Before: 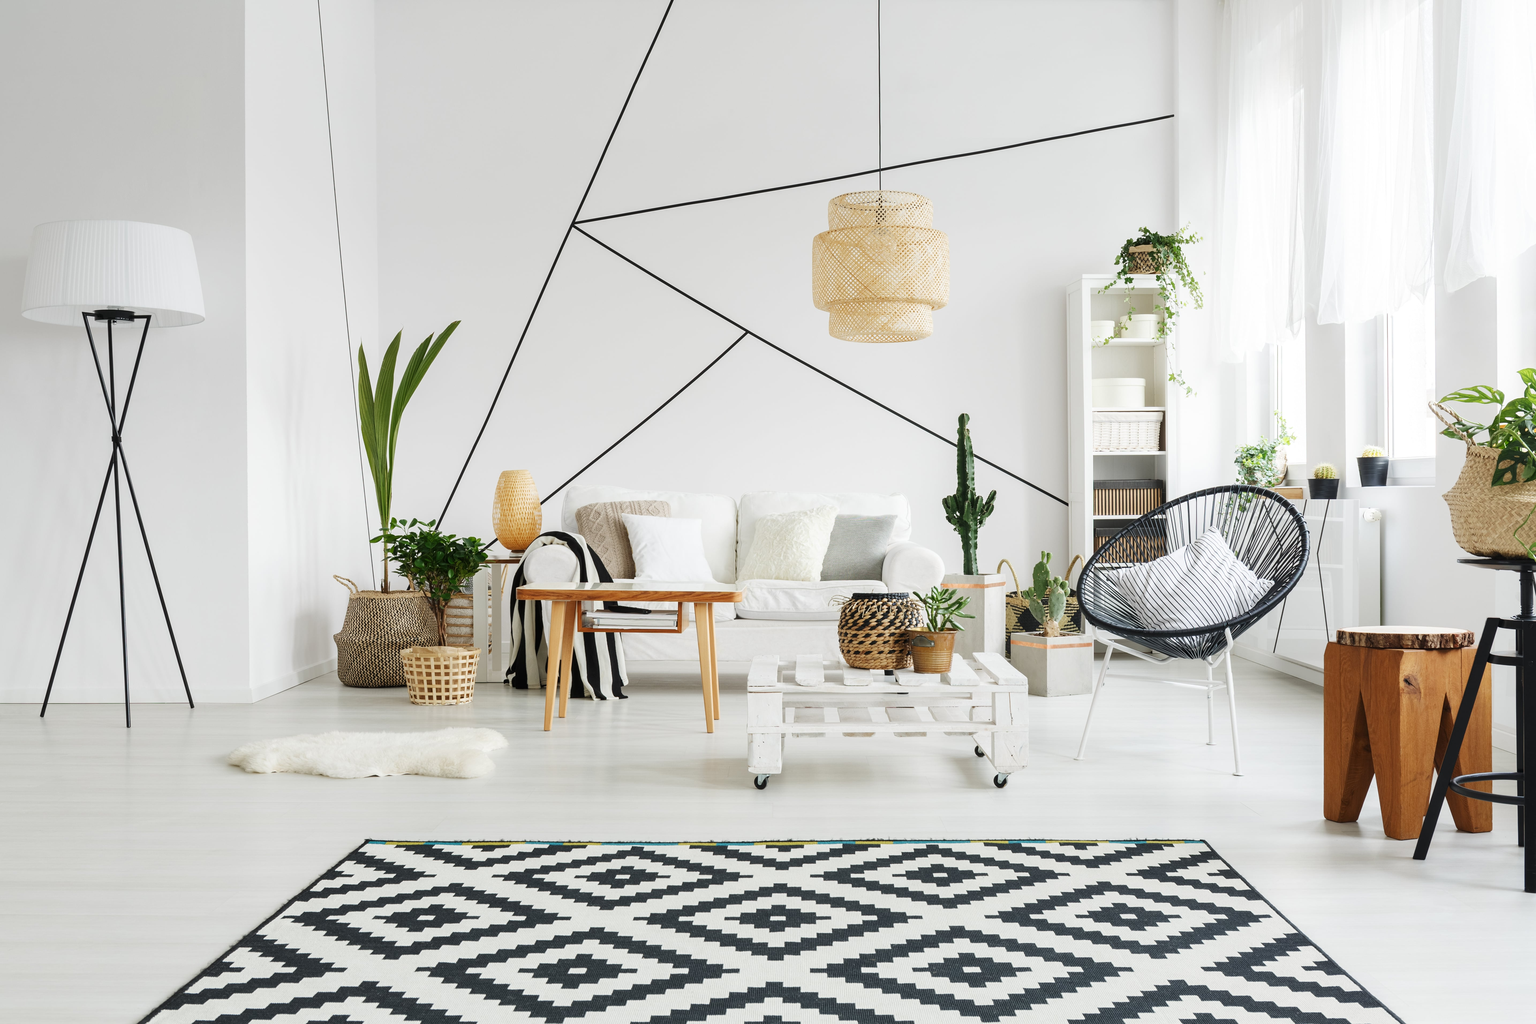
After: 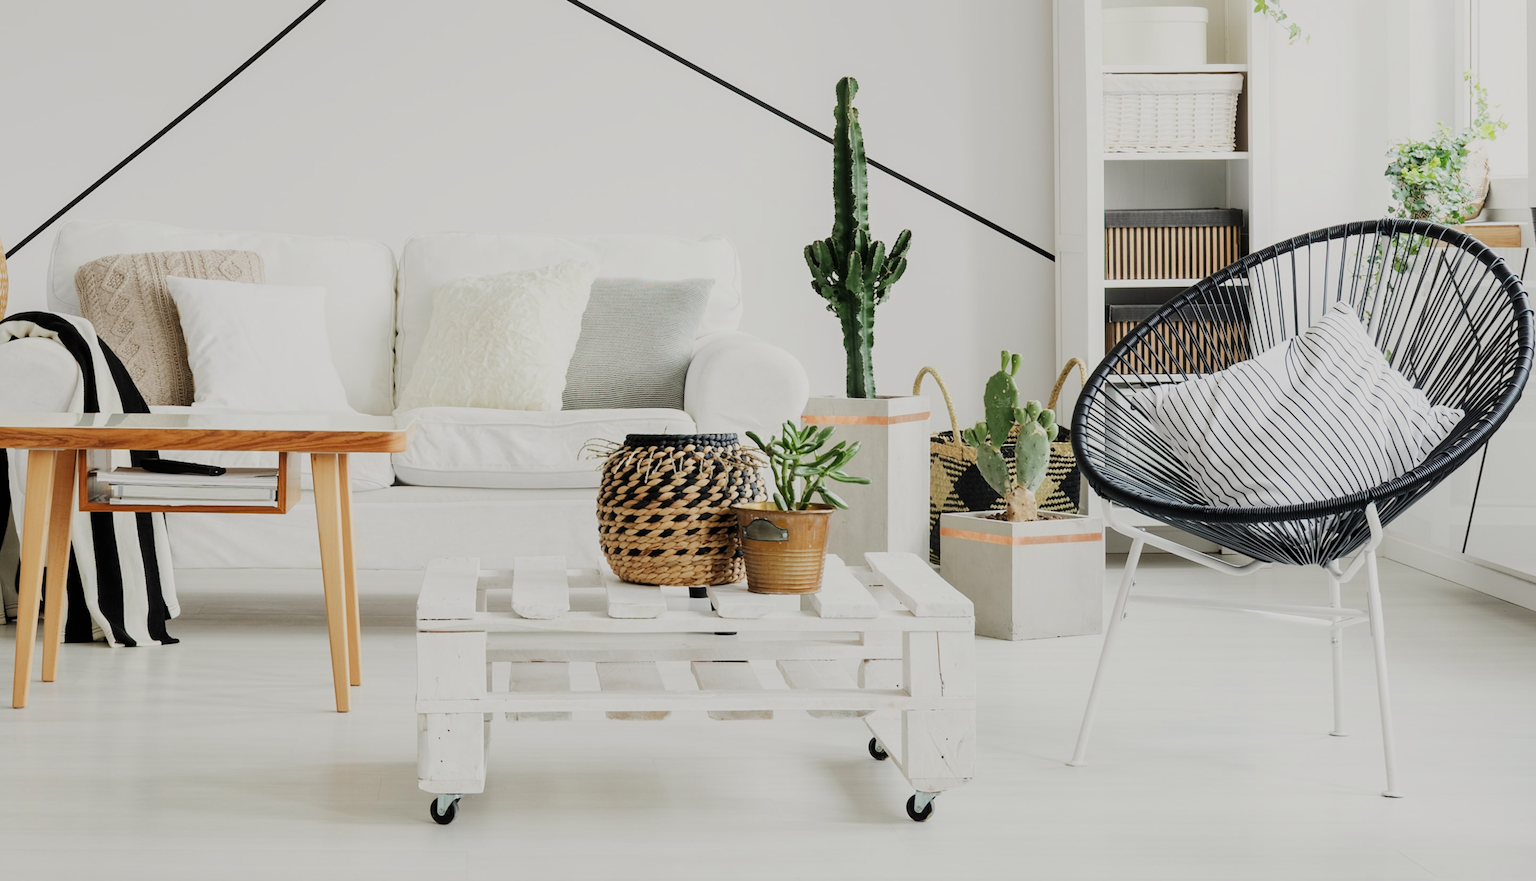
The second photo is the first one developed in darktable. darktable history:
filmic rgb: black relative exposure -7.65 EV, white relative exposure 4.56 EV, hardness 3.61
white balance: red 1.009, blue 0.985
exposure: compensate highlight preservation false
crop: left 35.03%, top 36.625%, right 14.663%, bottom 20.057%
